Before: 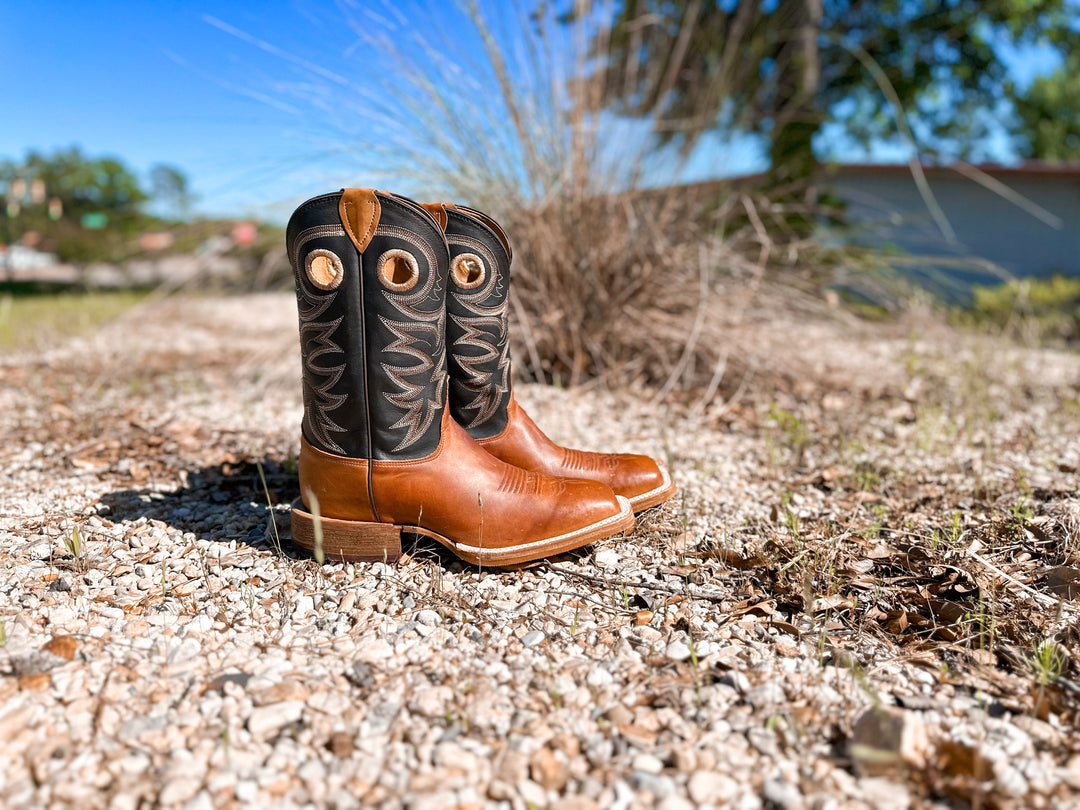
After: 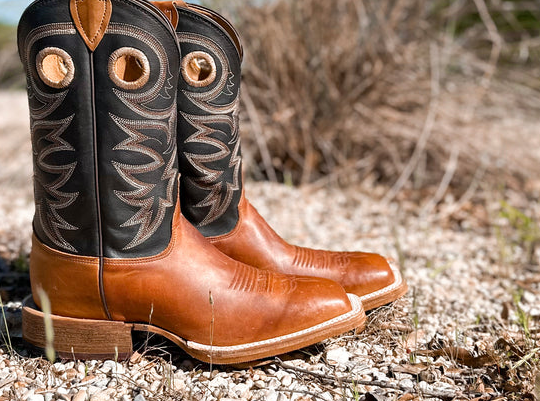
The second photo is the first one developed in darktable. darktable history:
crop: left 24.971%, top 25.026%, right 24.971%, bottom 25.454%
